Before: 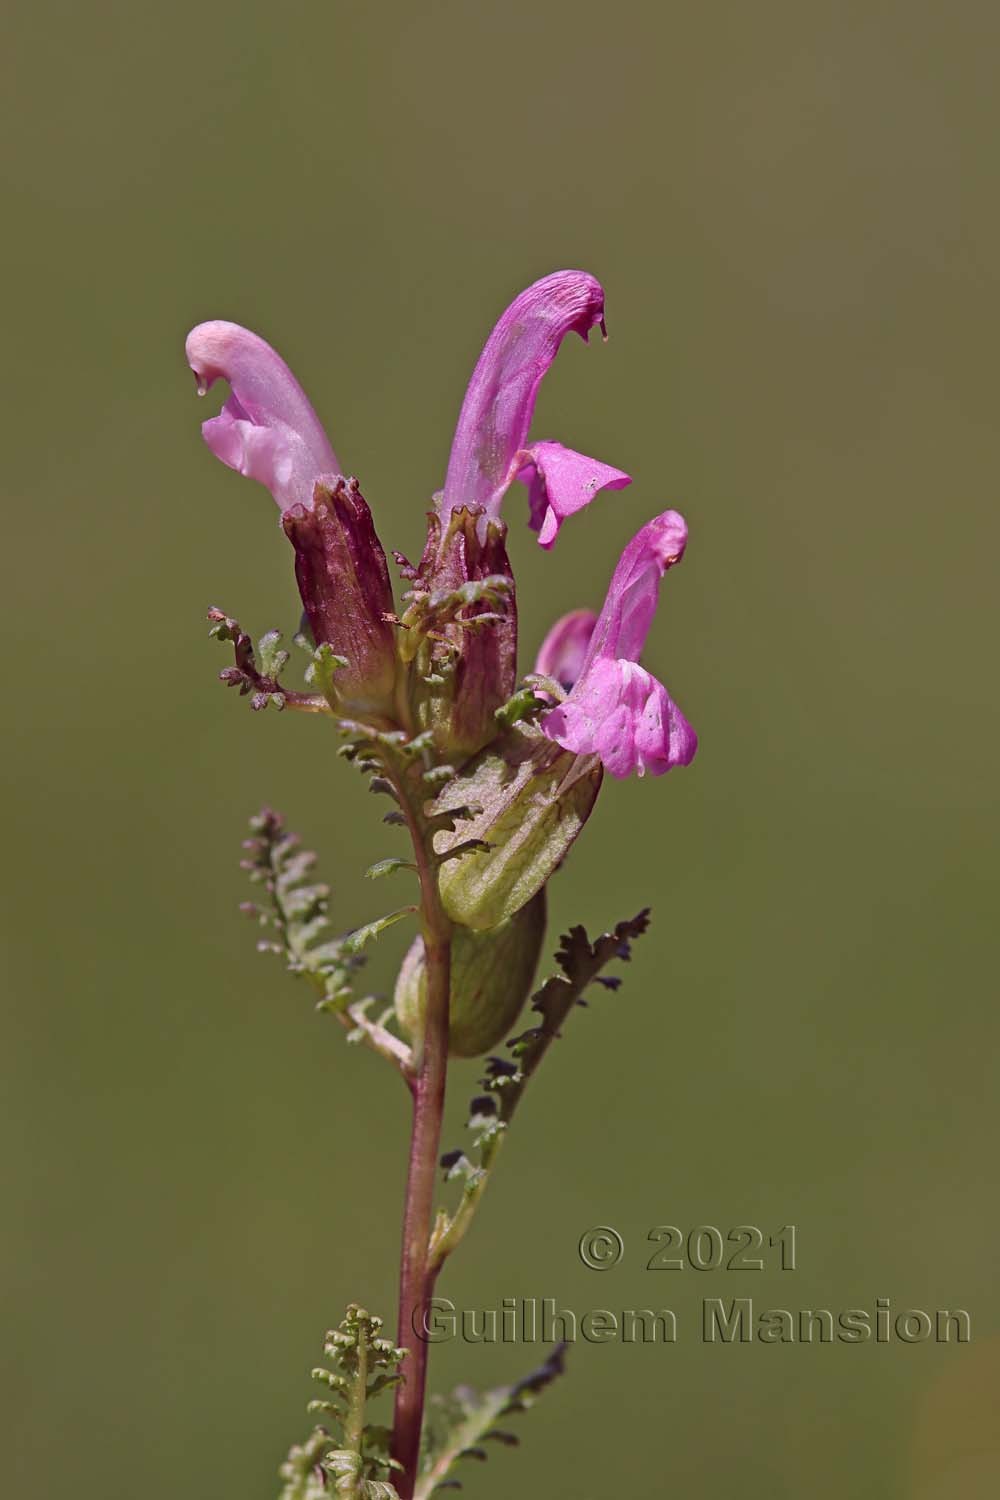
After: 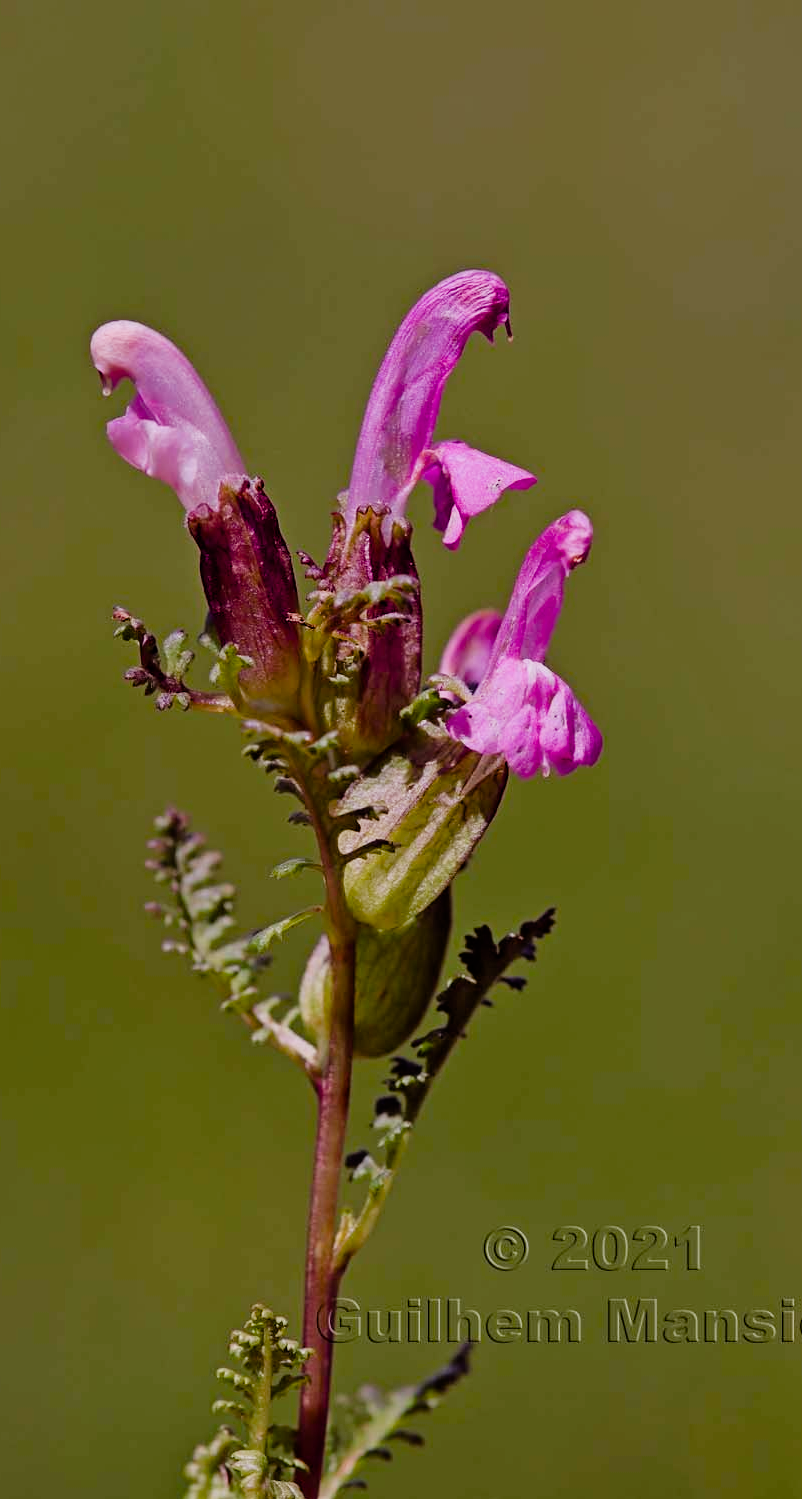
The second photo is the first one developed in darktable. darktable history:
filmic rgb: black relative exposure -5.12 EV, white relative exposure 3.55 EV, hardness 3.19, contrast 1.189, highlights saturation mix -49.71%
color balance rgb: perceptual saturation grading › global saturation 20%, perceptual saturation grading › highlights -25.579%, perceptual saturation grading › shadows 49.64%, global vibrance 14.927%
crop and rotate: left 9.571%, right 10.196%
